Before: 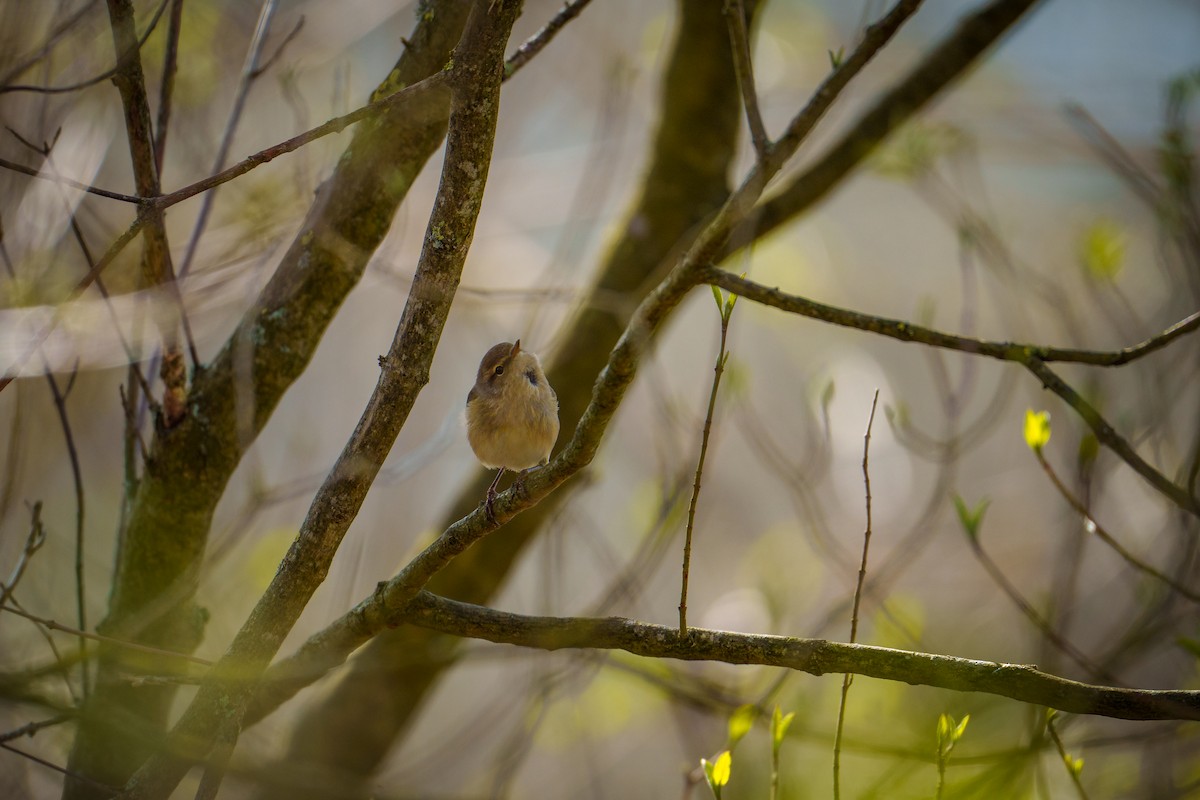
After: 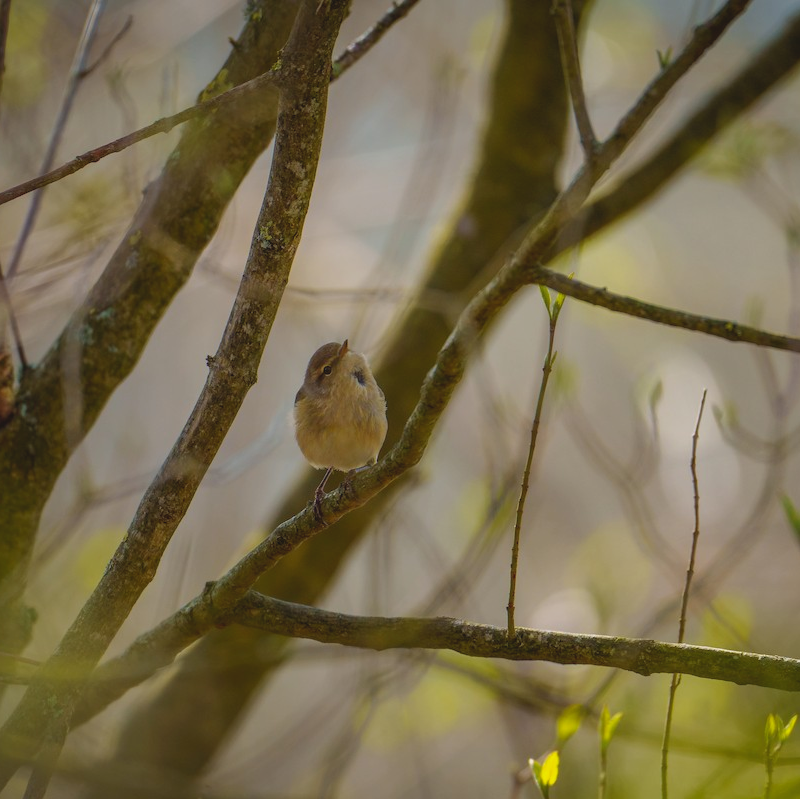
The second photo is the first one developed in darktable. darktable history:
contrast brightness saturation: contrast -0.127
crop and rotate: left 14.383%, right 18.937%
